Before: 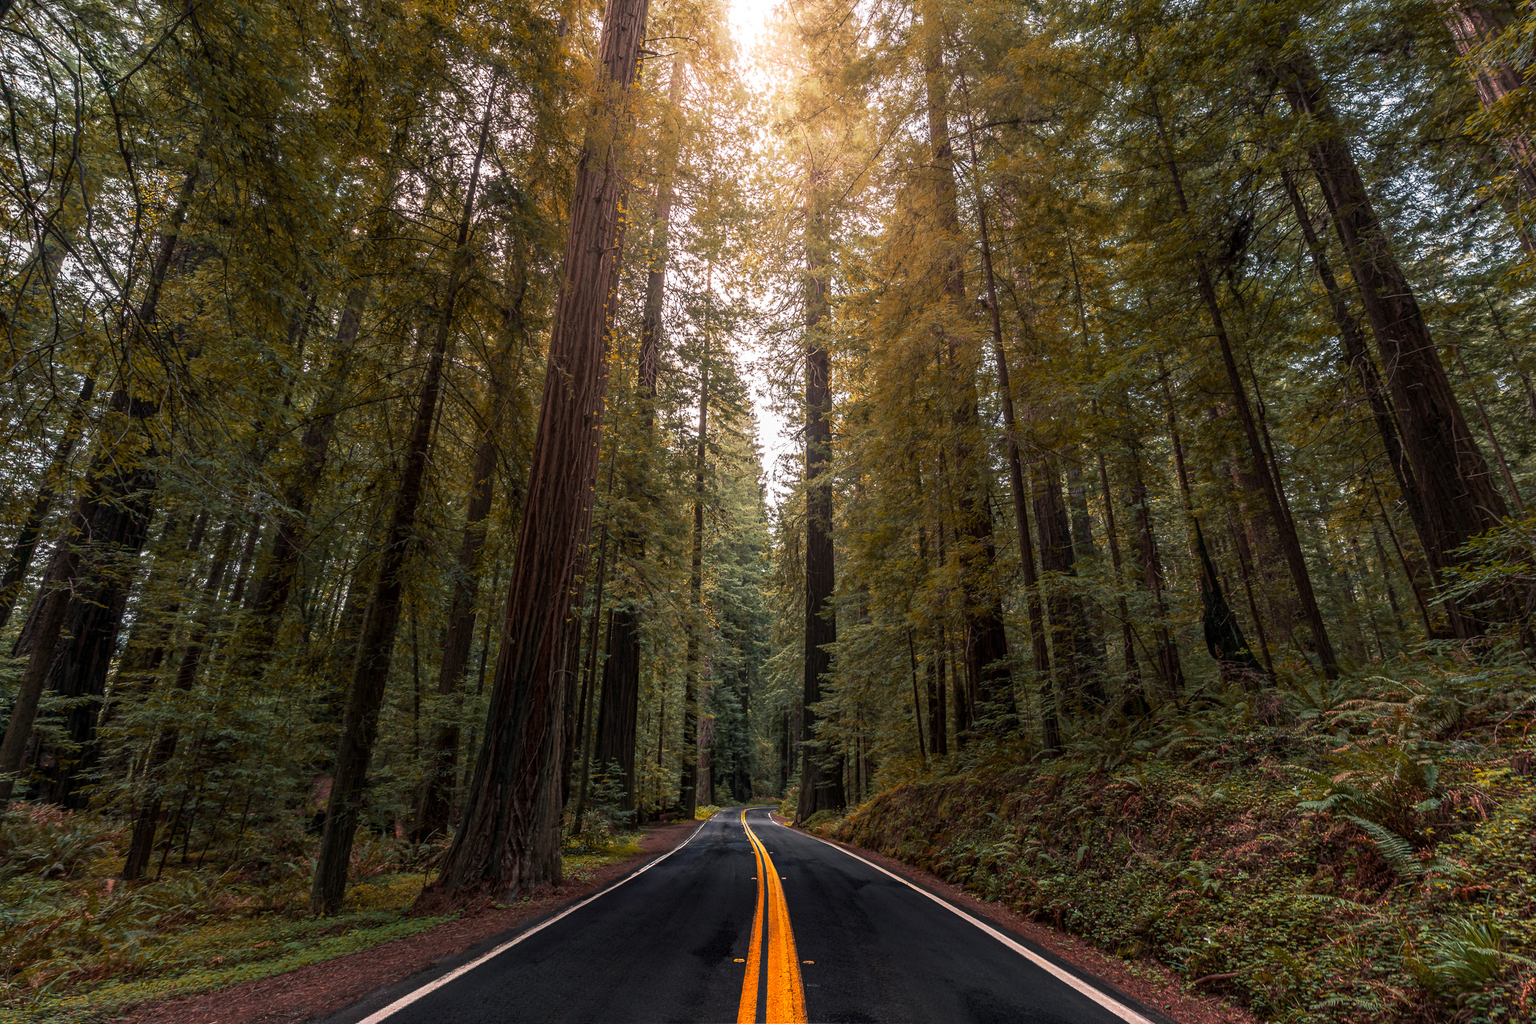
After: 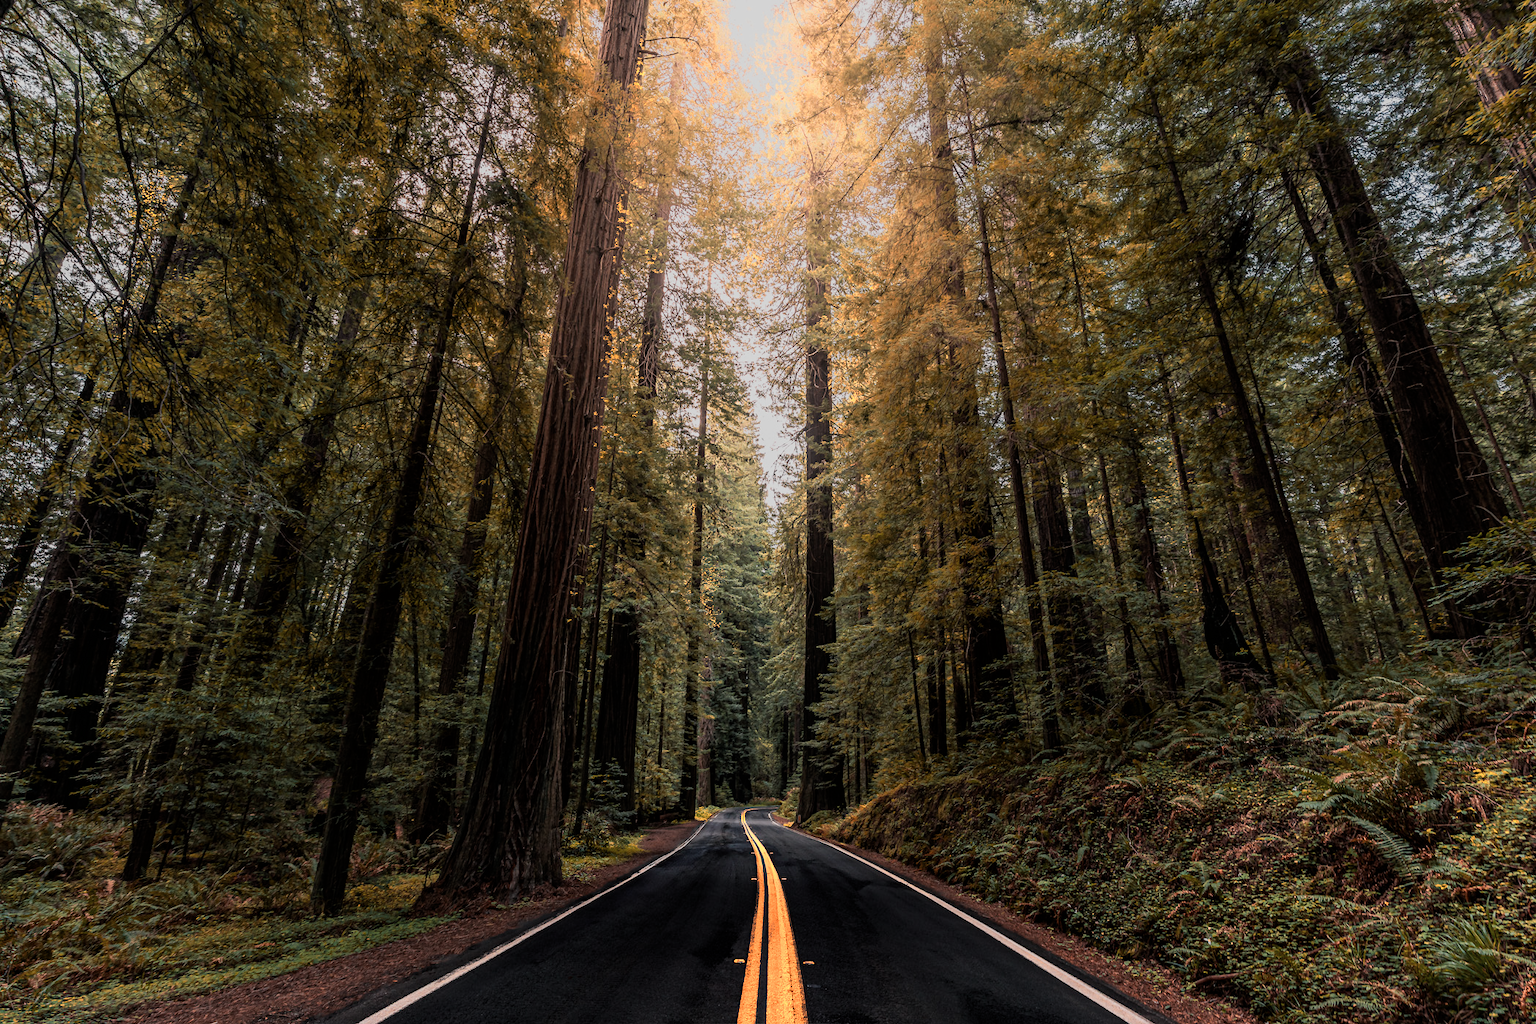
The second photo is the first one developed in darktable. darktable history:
color zones: curves: ch0 [(0.018, 0.548) (0.197, 0.654) (0.425, 0.447) (0.605, 0.658) (0.732, 0.579)]; ch1 [(0.105, 0.531) (0.224, 0.531) (0.386, 0.39) (0.618, 0.456) (0.732, 0.456) (0.956, 0.421)]; ch2 [(0.039, 0.583) (0.215, 0.465) (0.399, 0.544) (0.465, 0.548) (0.614, 0.447) (0.724, 0.43) (0.882, 0.623) (0.956, 0.632)]
filmic rgb: black relative exposure -7.65 EV, white relative exposure 4.56 EV, hardness 3.61
